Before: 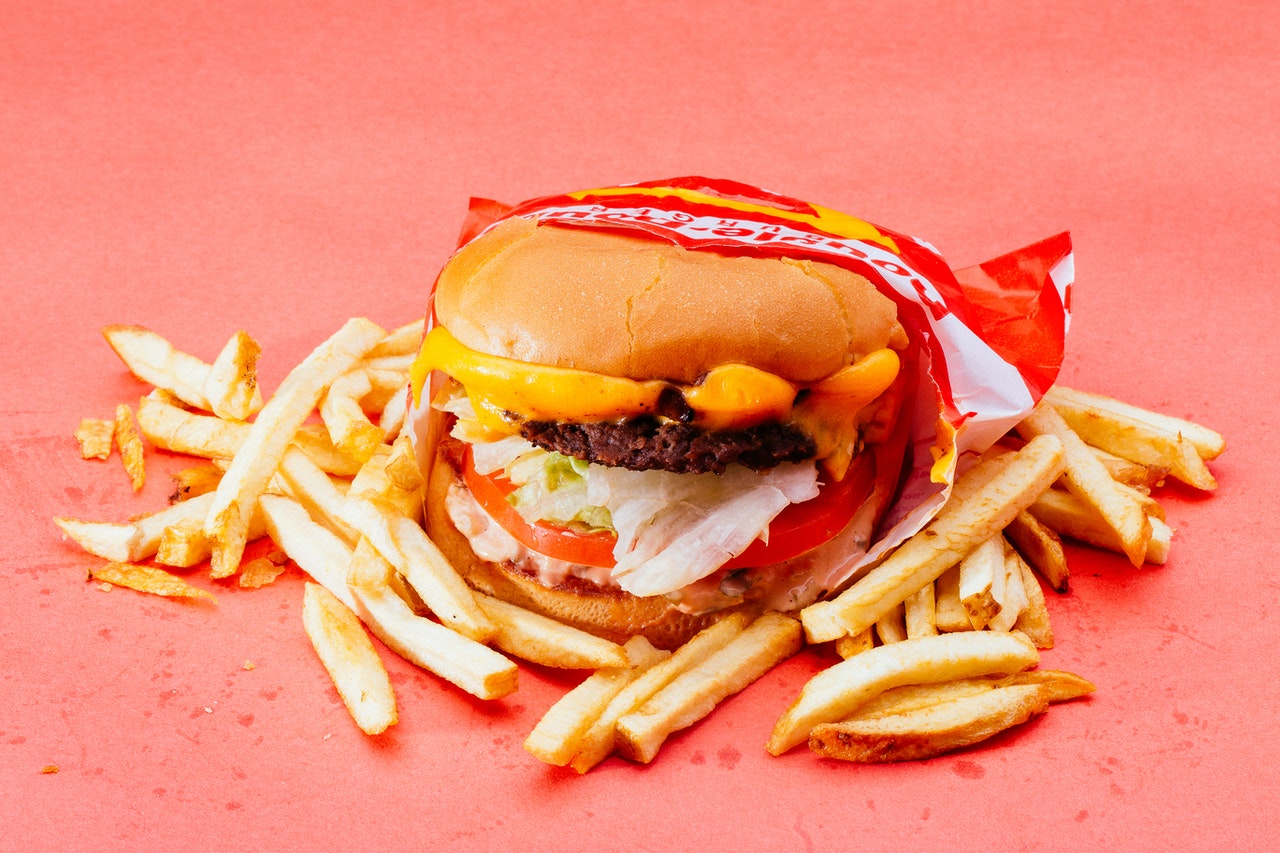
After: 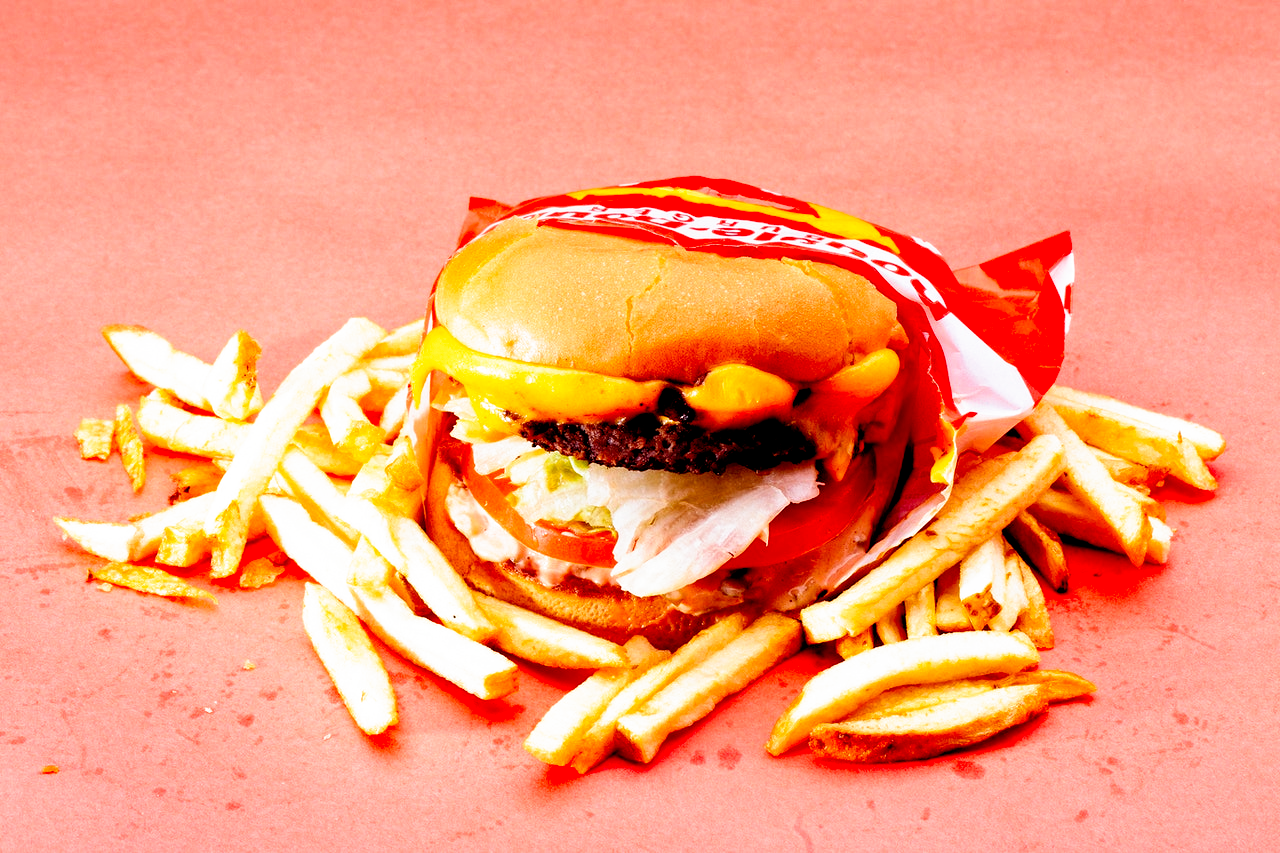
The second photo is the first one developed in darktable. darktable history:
exposure: exposure 0.15 EV, compensate highlight preservation false
filmic rgb: black relative exposure -5.5 EV, white relative exposure 2.5 EV, threshold 3 EV, target black luminance 0%, hardness 4.51, latitude 67.35%, contrast 1.453, shadows ↔ highlights balance -3.52%, preserve chrominance no, color science v4 (2020), contrast in shadows soft, enable highlight reconstruction true
